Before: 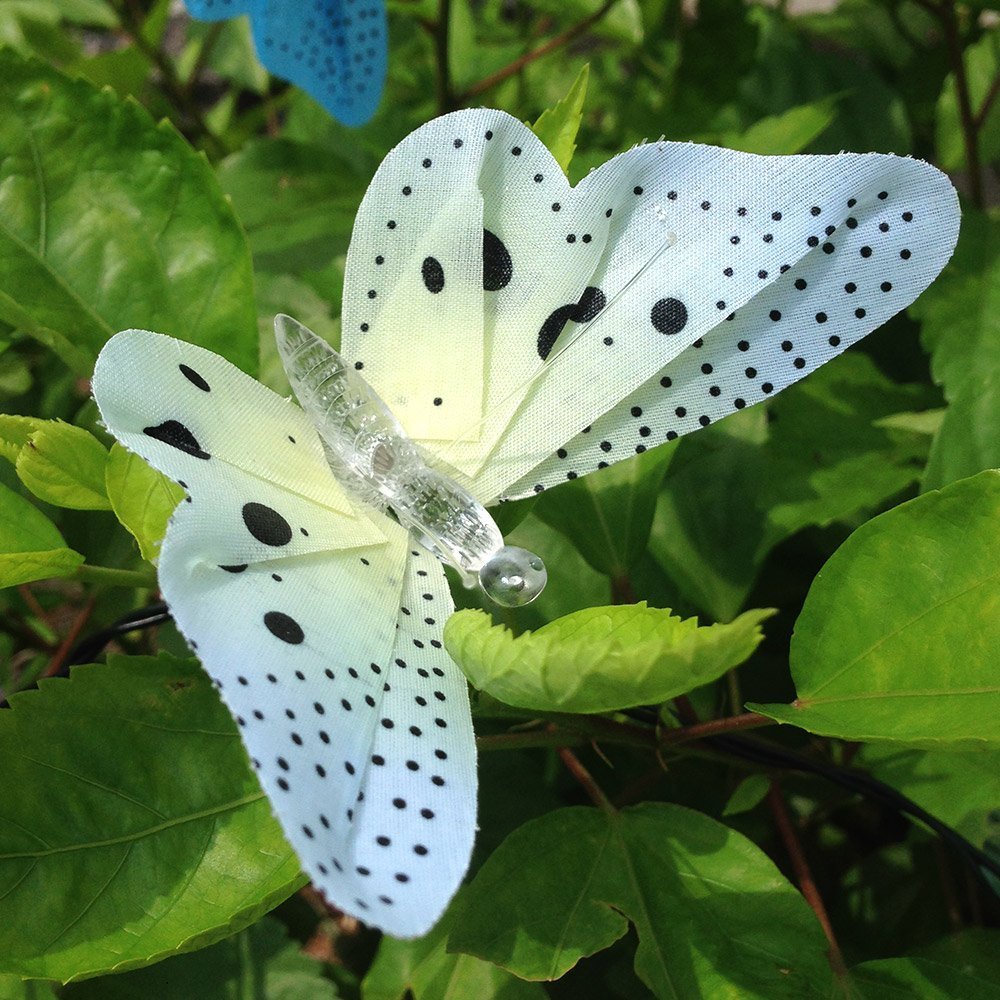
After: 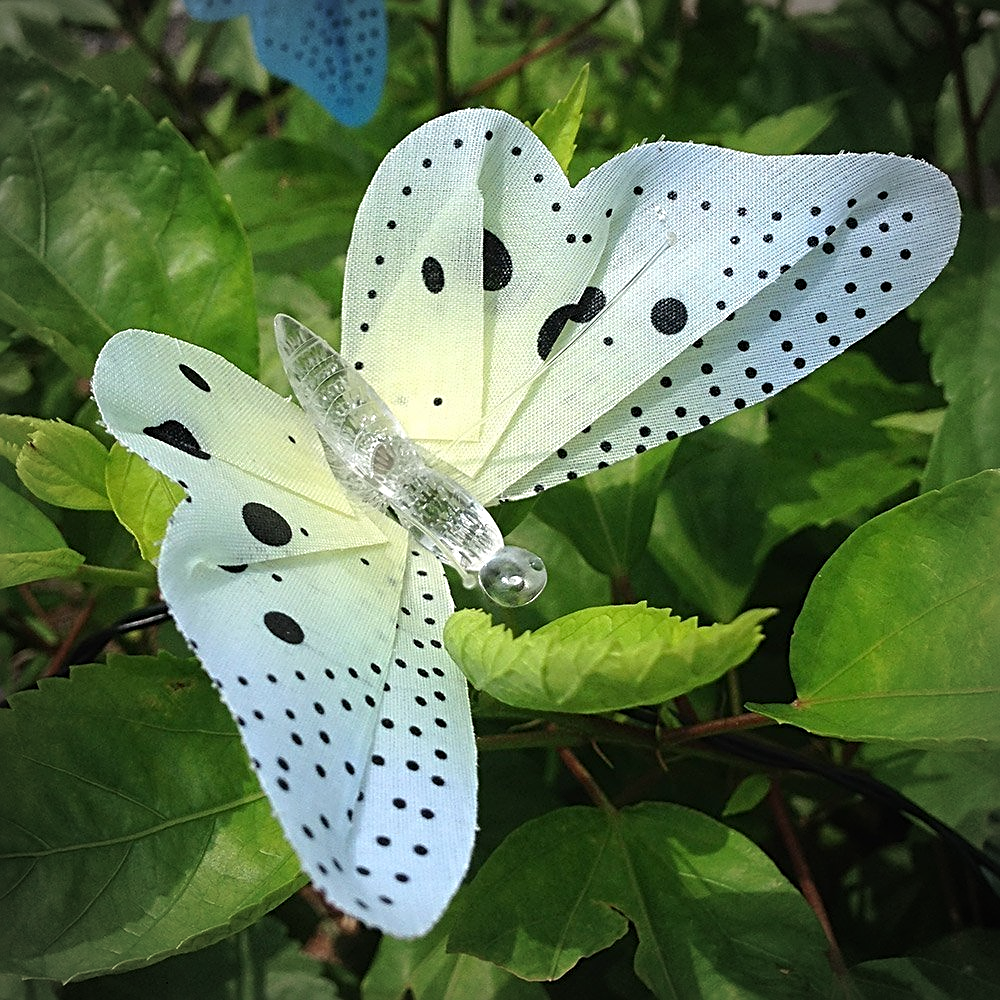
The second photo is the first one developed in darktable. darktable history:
sharpen: radius 2.676, amount 0.669
vignetting: on, module defaults
